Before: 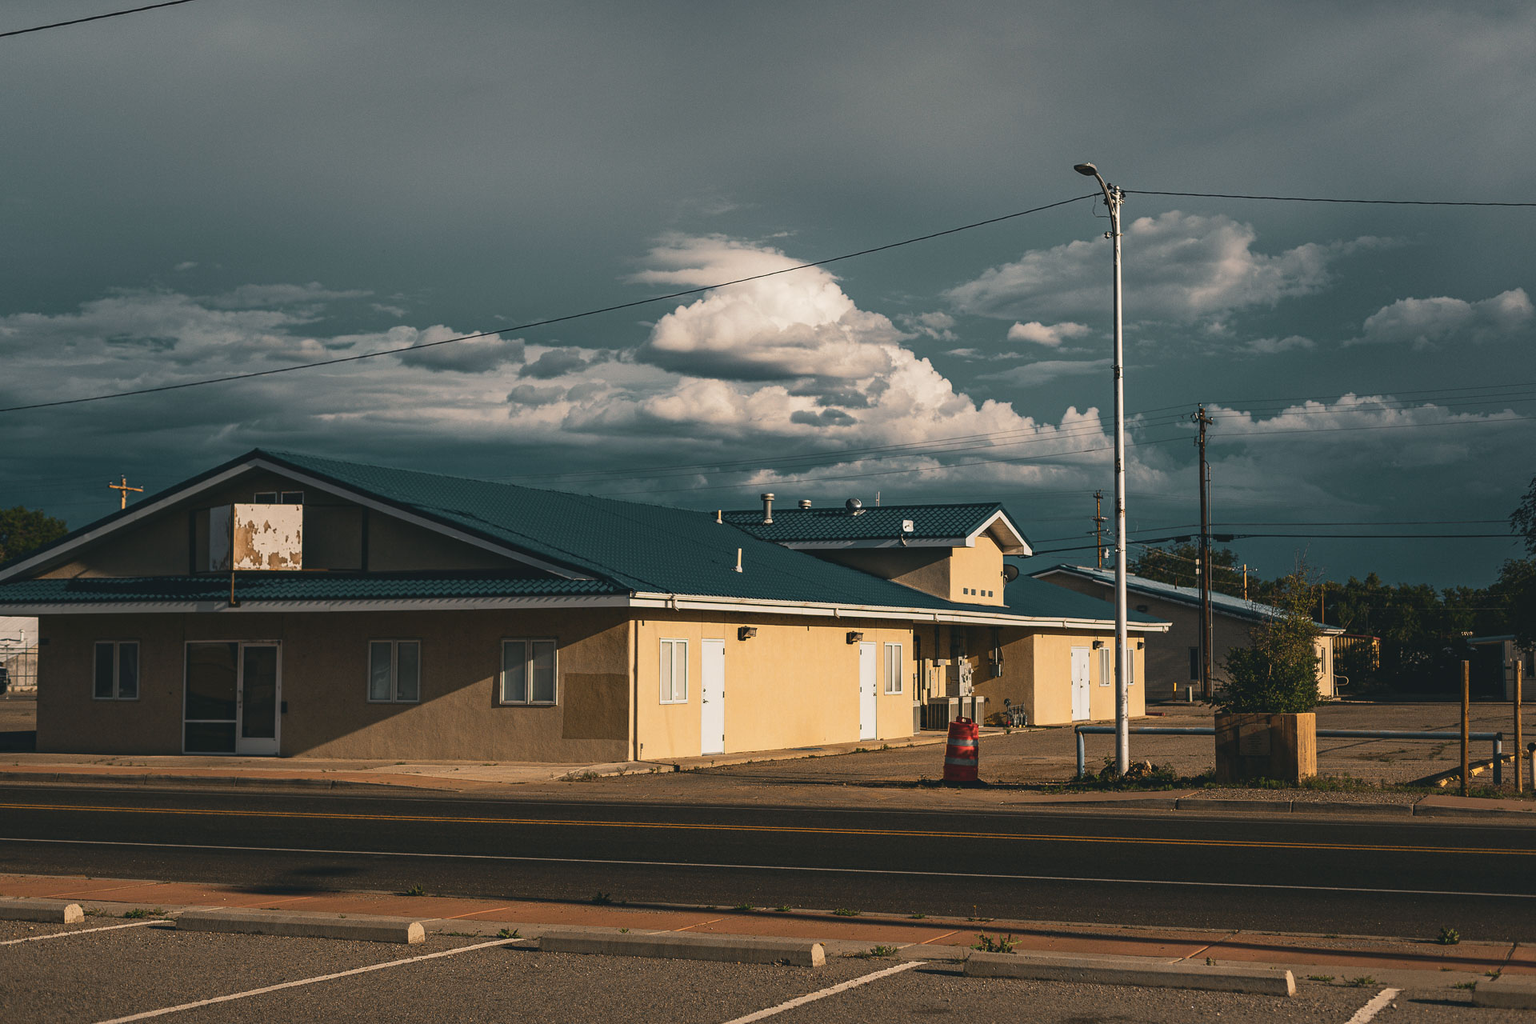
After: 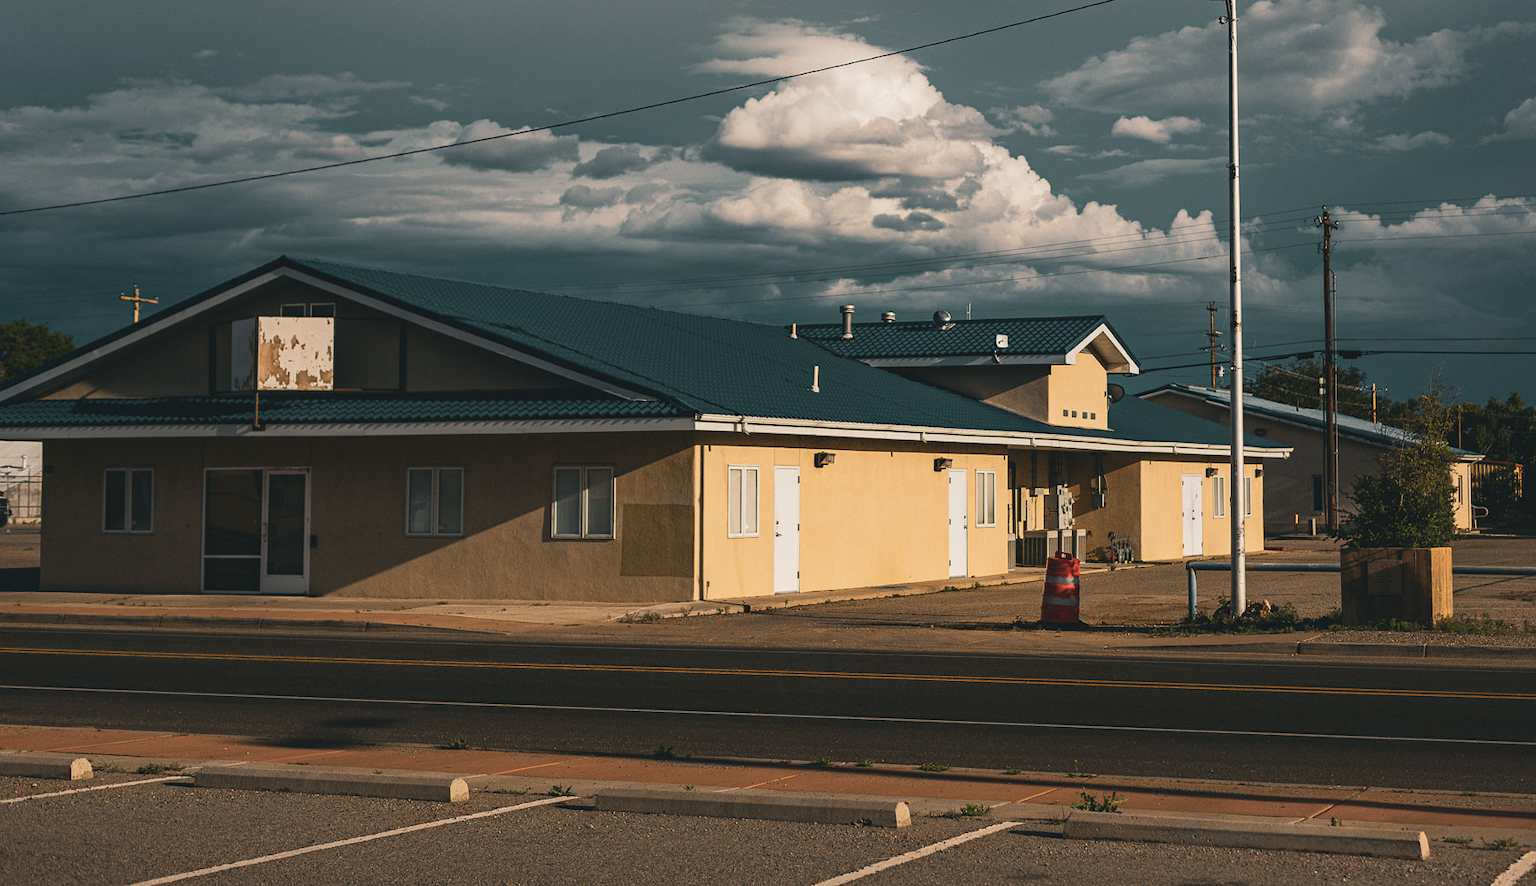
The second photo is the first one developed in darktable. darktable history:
crop: top 21.184%, right 9.341%, bottom 0.343%
